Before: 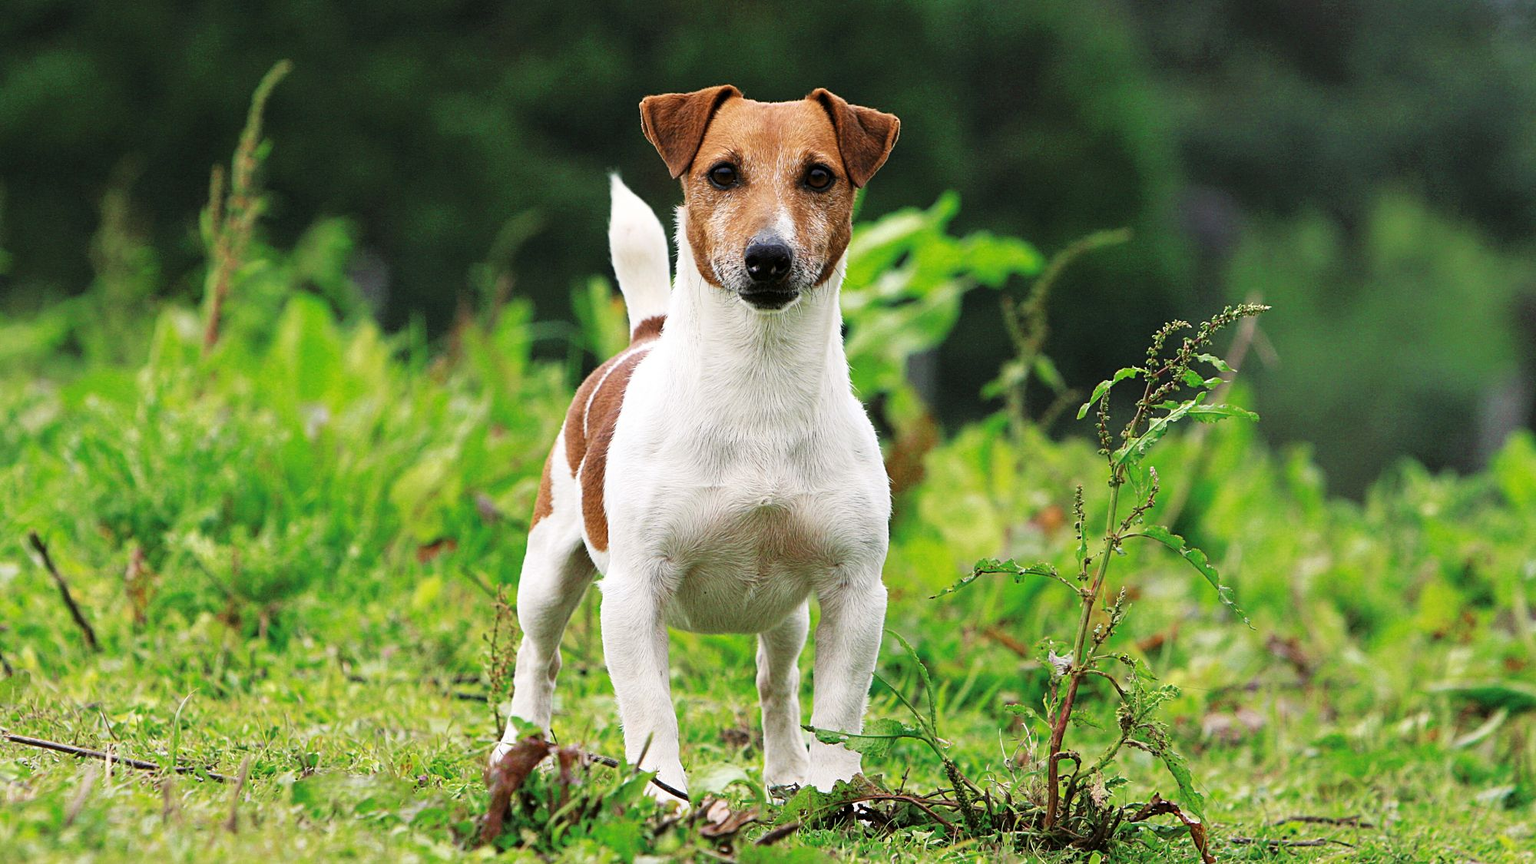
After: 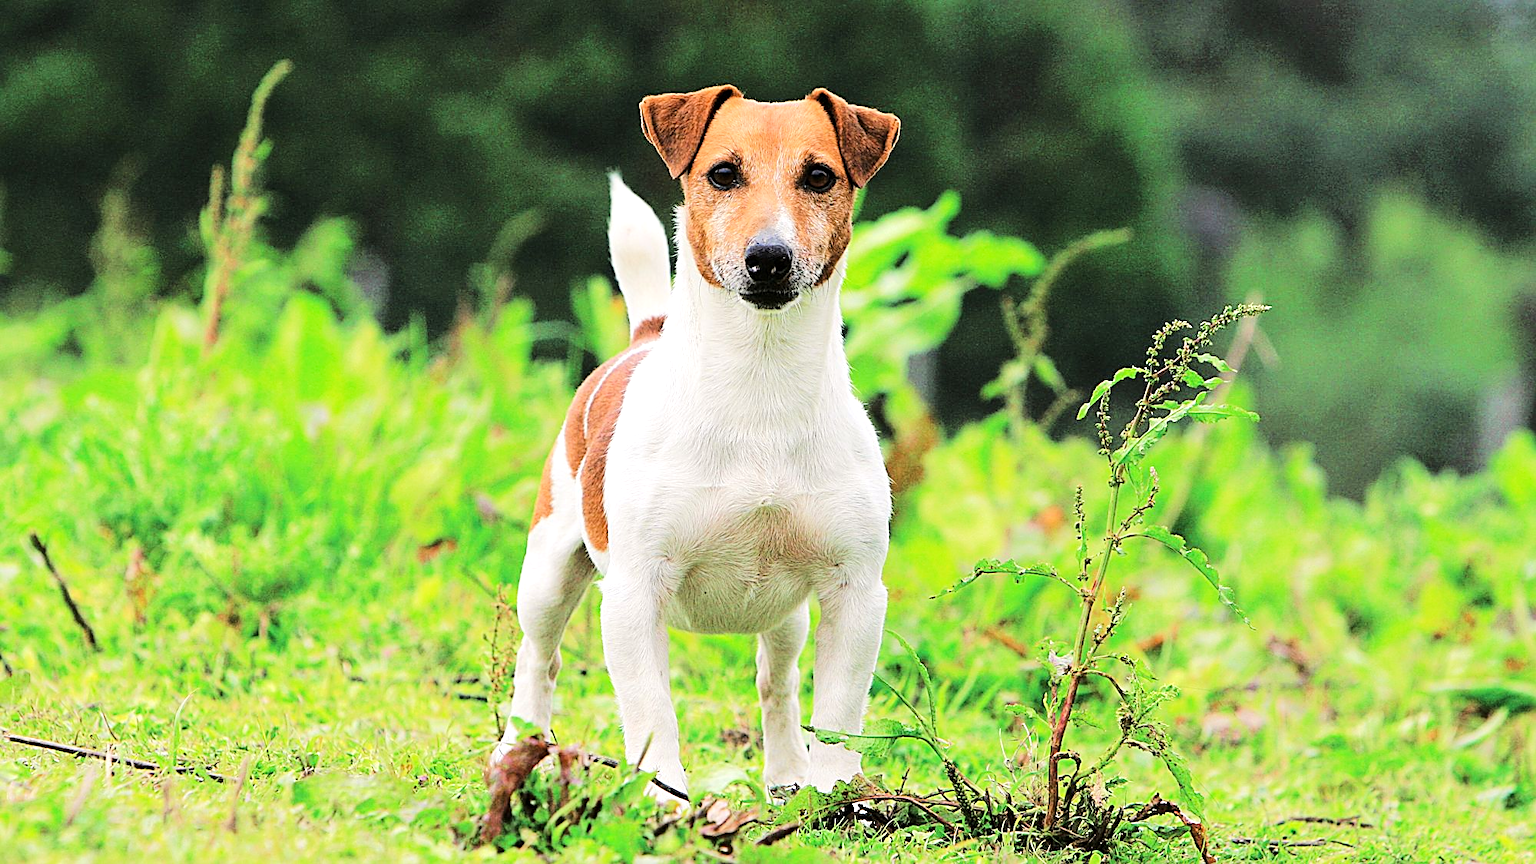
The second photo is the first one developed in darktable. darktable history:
sharpen: on, module defaults
tone equalizer: -7 EV 0.148 EV, -6 EV 0.632 EV, -5 EV 1.17 EV, -4 EV 1.34 EV, -3 EV 1.13 EV, -2 EV 0.6 EV, -1 EV 0.16 EV, edges refinement/feathering 500, mask exposure compensation -1.57 EV, preserve details no
